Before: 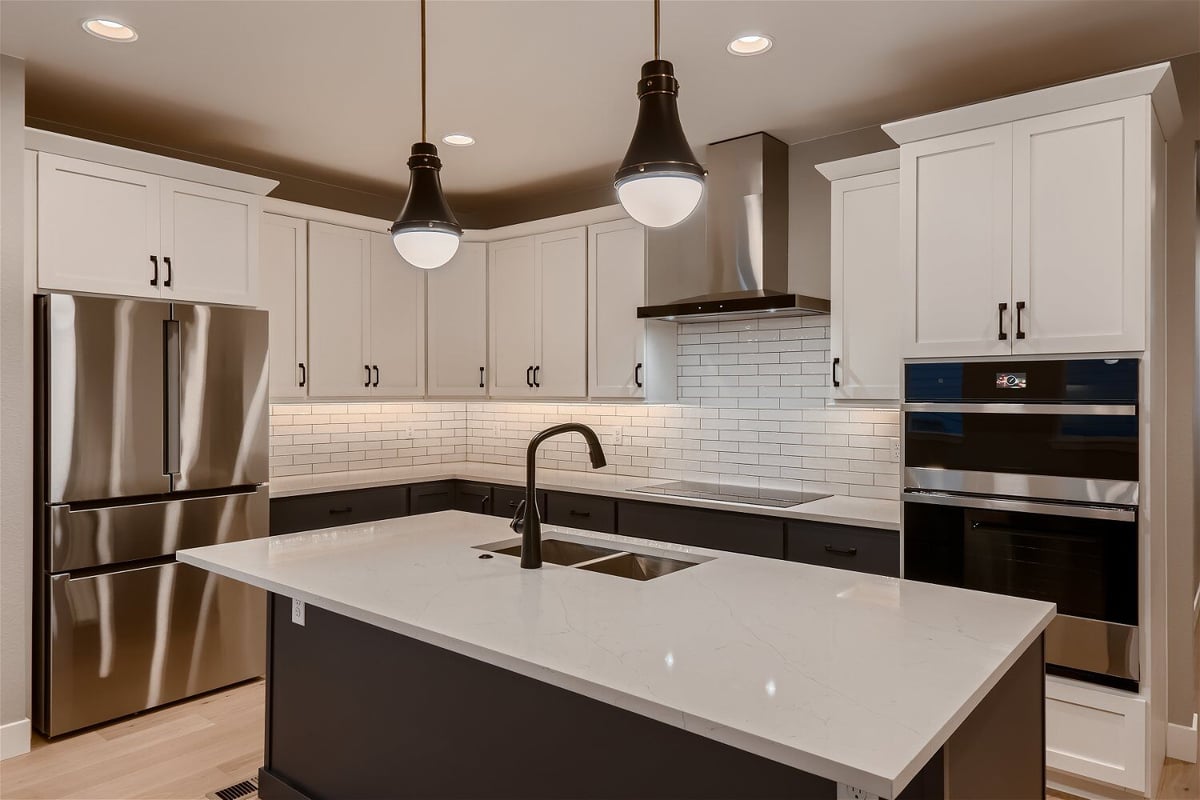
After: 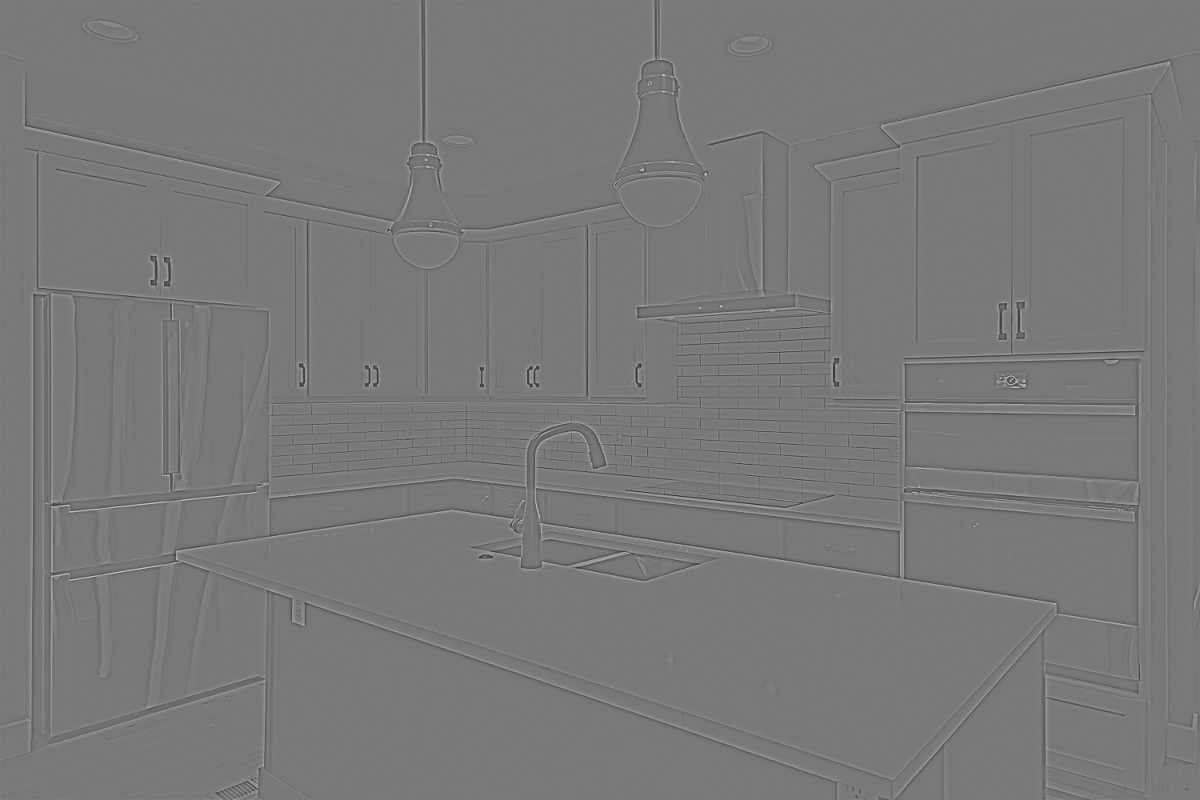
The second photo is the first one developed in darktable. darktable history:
sharpen: on, module defaults
tone curve: curves: ch0 [(0, 0.023) (0.132, 0.075) (0.241, 0.178) (0.487, 0.491) (0.782, 0.8) (1, 0.989)]; ch1 [(0, 0) (0.396, 0.369) (0.467, 0.454) (0.498, 0.5) (0.518, 0.517) (0.57, 0.586) (0.619, 0.663) (0.692, 0.744) (1, 1)]; ch2 [(0, 0) (0.427, 0.416) (0.483, 0.481) (0.503, 0.503) (0.526, 0.527) (0.563, 0.573) (0.632, 0.667) (0.705, 0.737) (0.985, 0.966)], color space Lab, independent channels
highpass: sharpness 6%, contrast boost 7.63%
tone equalizer: -8 EV -0.417 EV, -7 EV -0.389 EV, -6 EV -0.333 EV, -5 EV -0.222 EV, -3 EV 0.222 EV, -2 EV 0.333 EV, -1 EV 0.389 EV, +0 EV 0.417 EV, edges refinement/feathering 500, mask exposure compensation -1.57 EV, preserve details no
